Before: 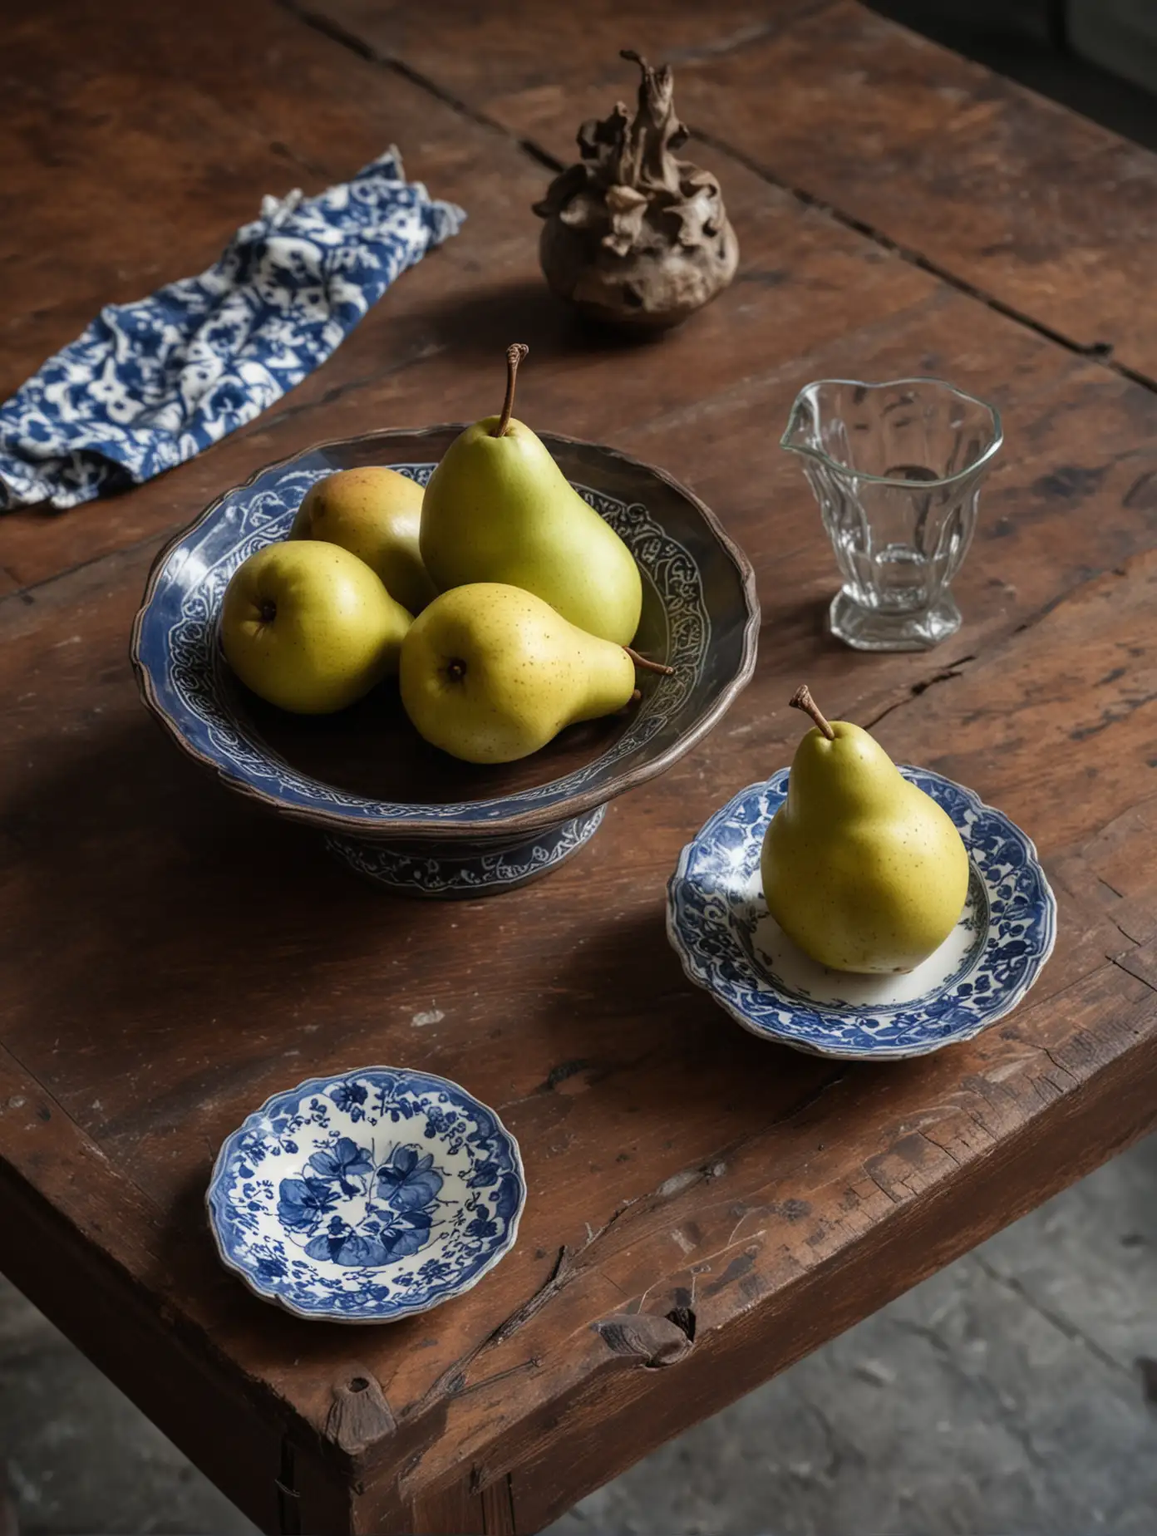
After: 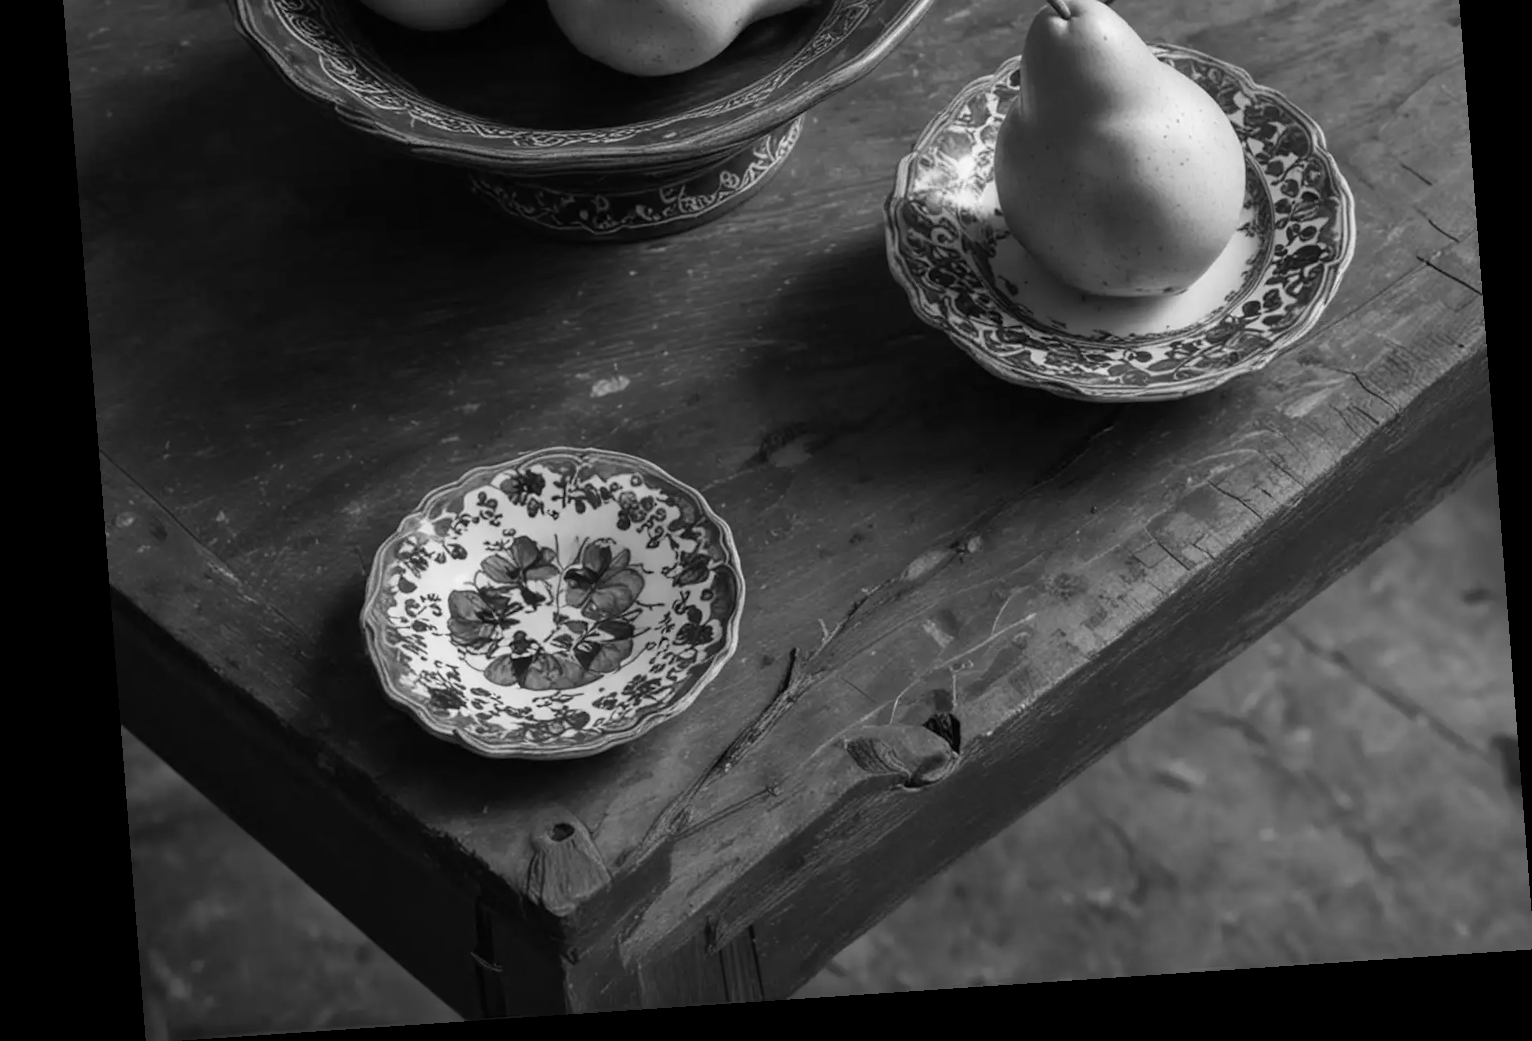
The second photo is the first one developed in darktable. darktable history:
rotate and perspective: rotation -4.2°, shear 0.006, automatic cropping off
crop and rotate: top 46.237%
monochrome: size 3.1
